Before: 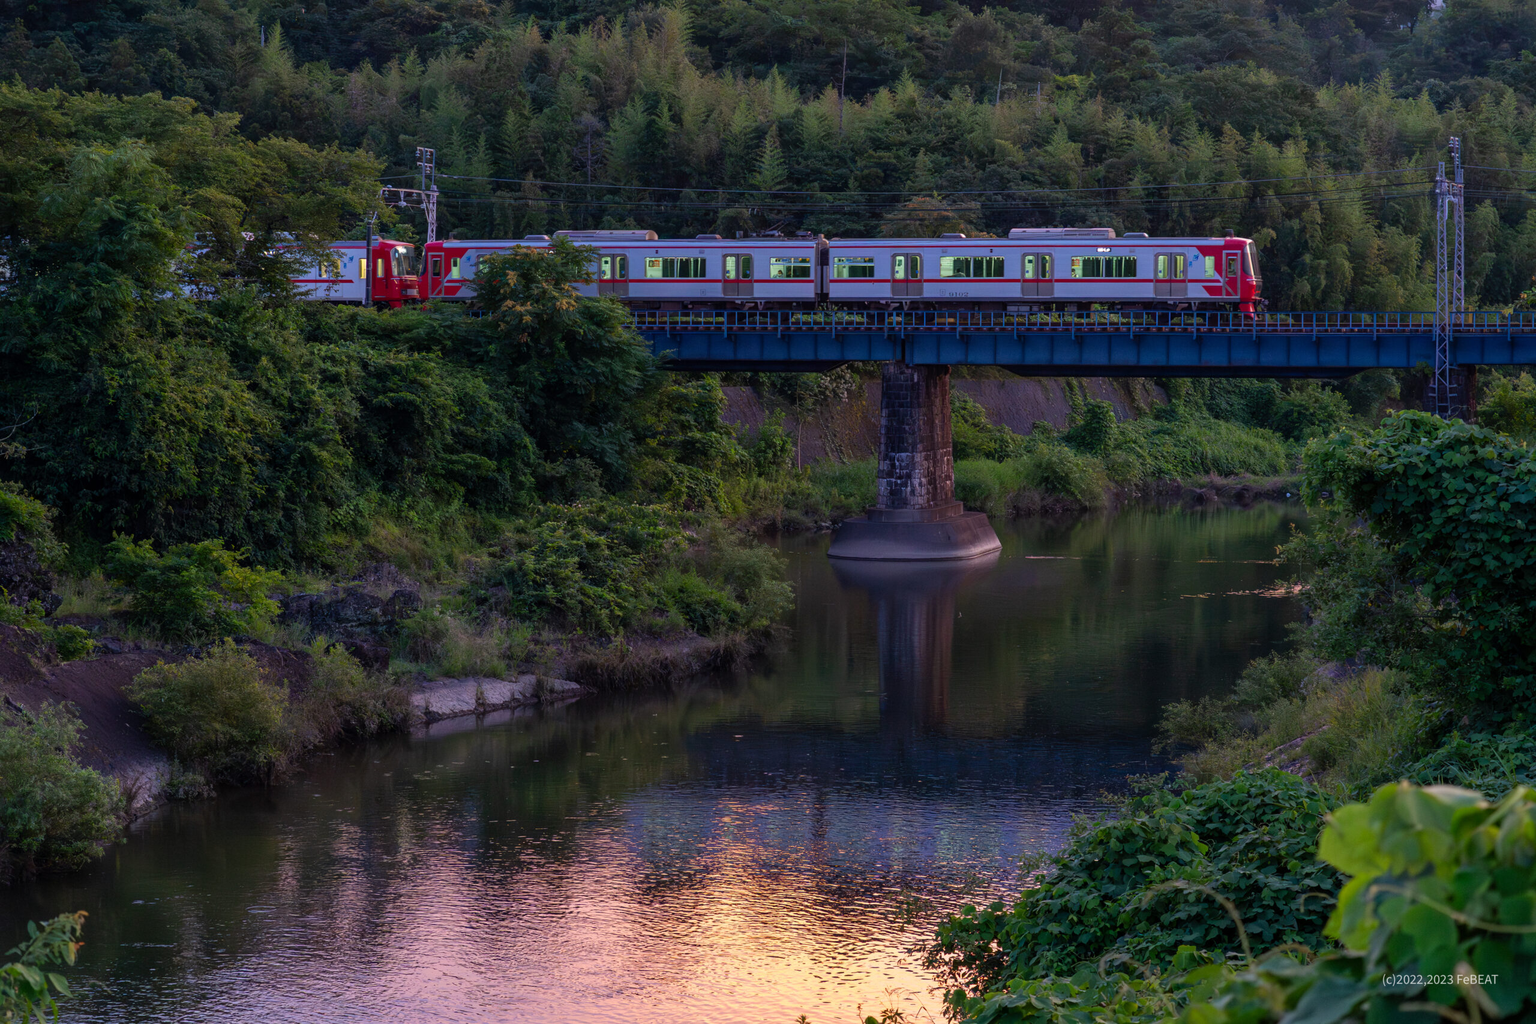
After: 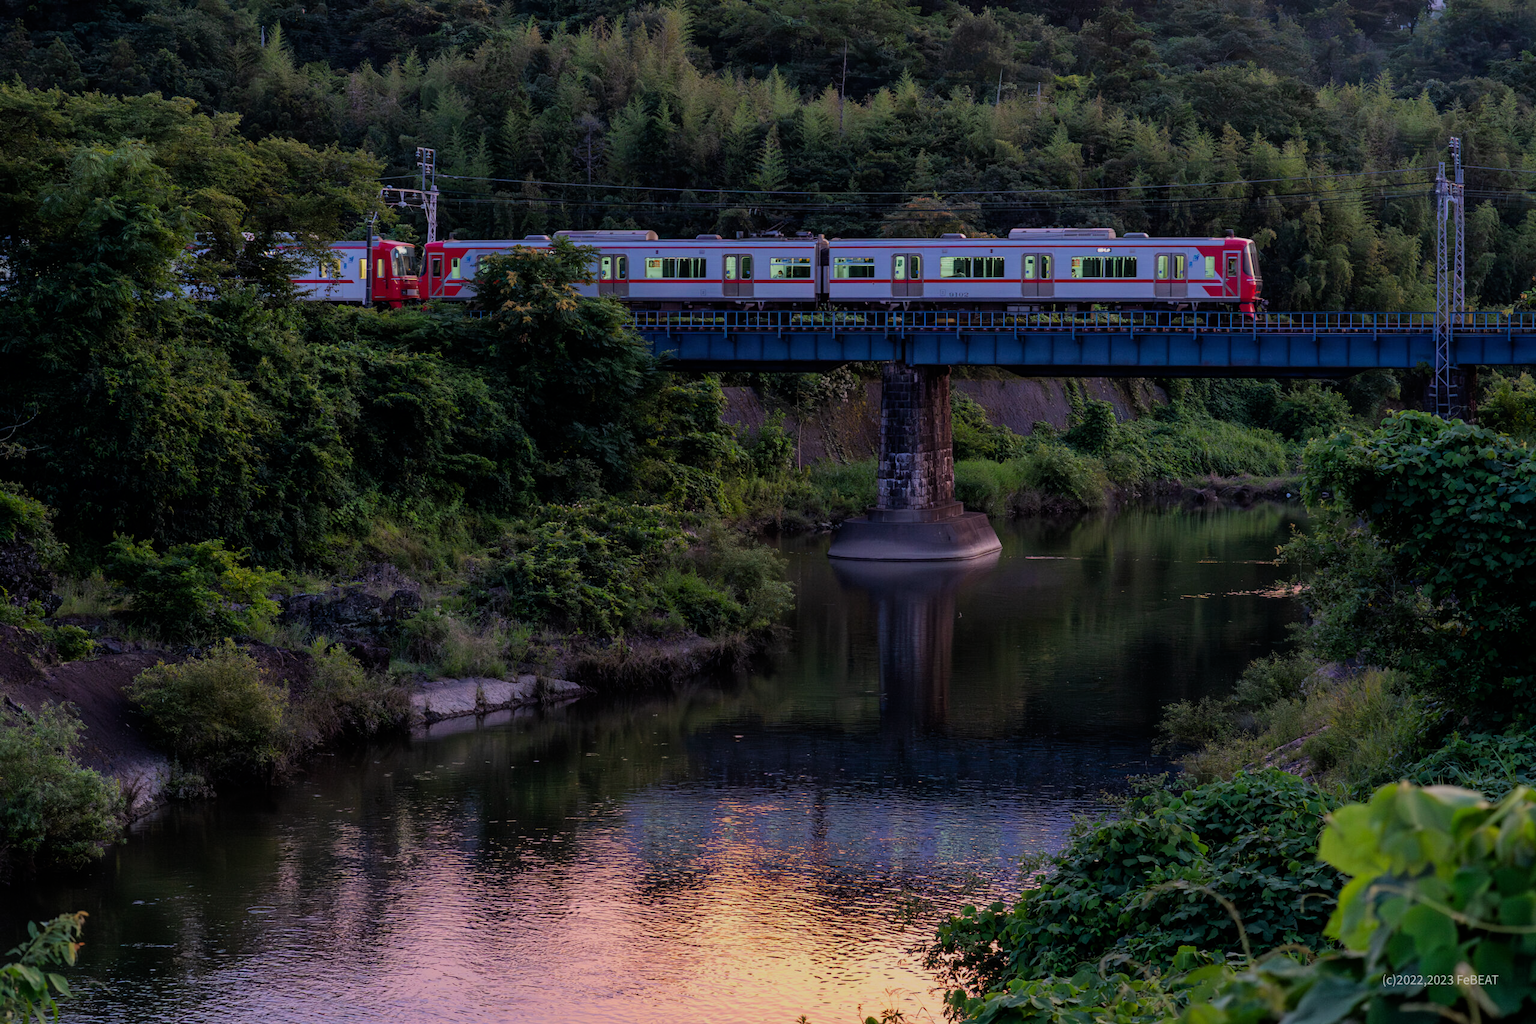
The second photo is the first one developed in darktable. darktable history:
filmic rgb: black relative exposure -7.65 EV, white relative exposure 4.56 EV, threshold 2.95 EV, hardness 3.61, color science v6 (2022), enable highlight reconstruction true
